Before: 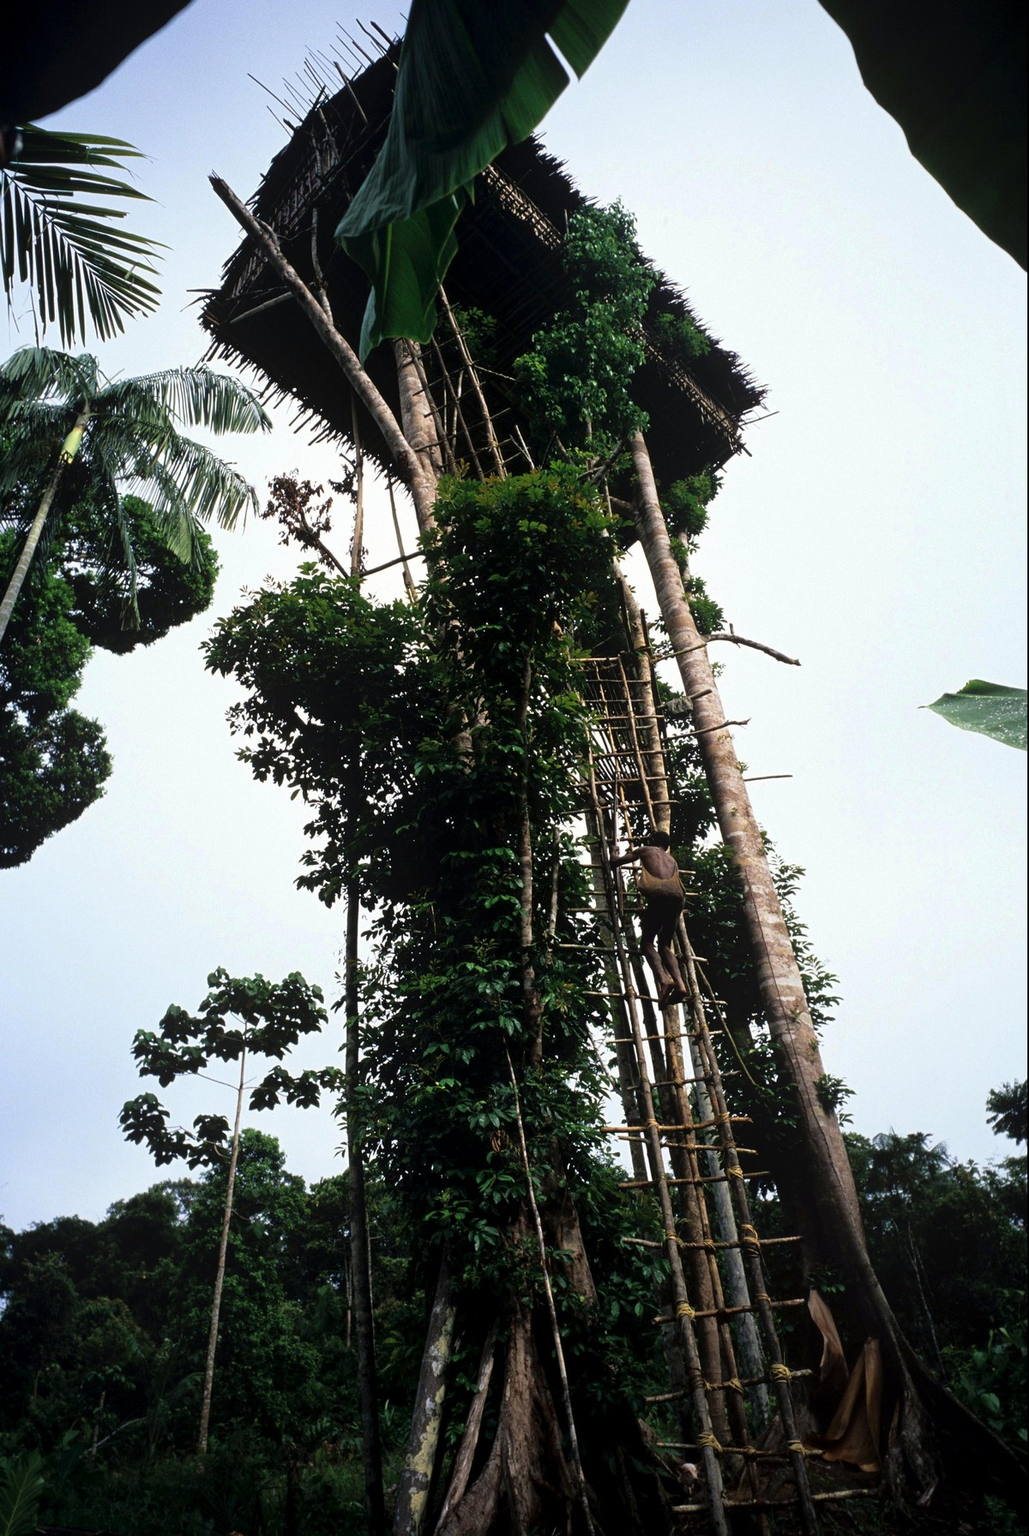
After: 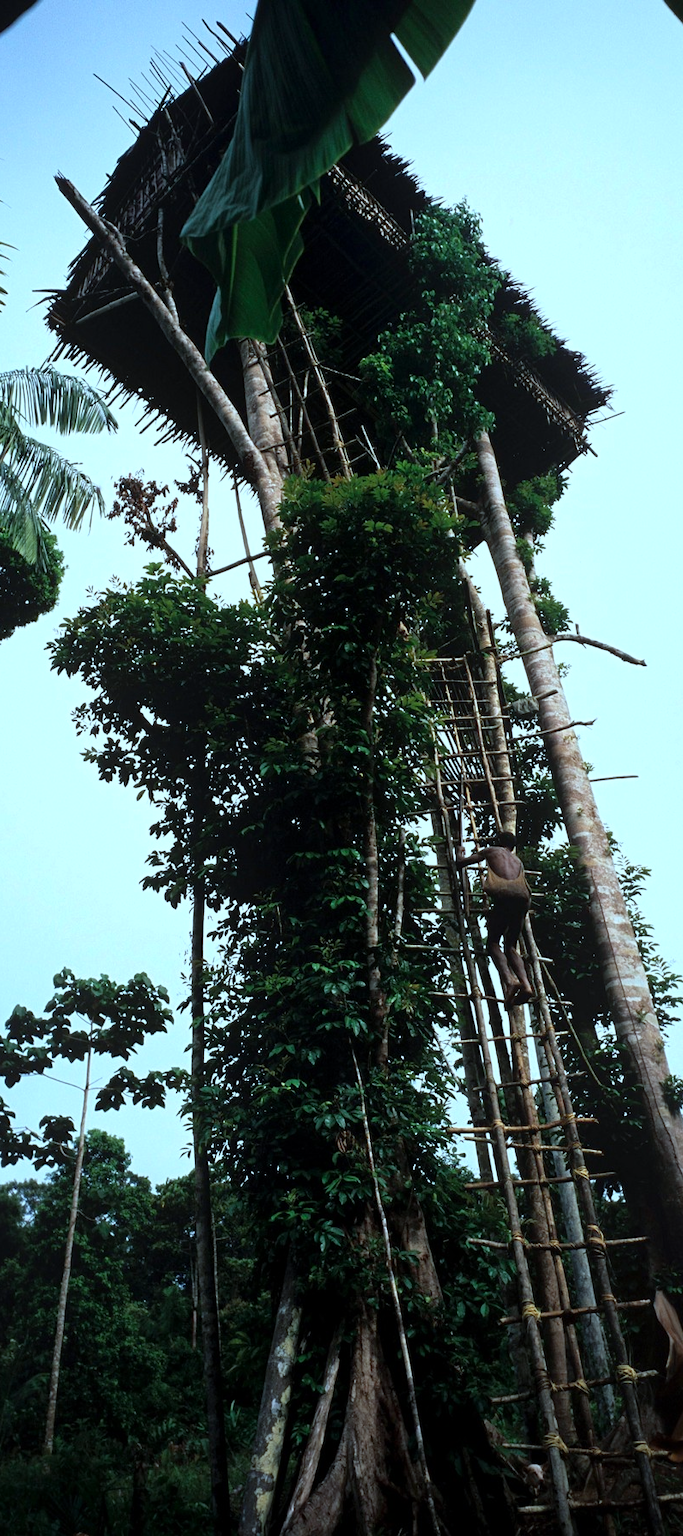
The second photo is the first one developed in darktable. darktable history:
crop and rotate: left 15.013%, right 18.495%
color correction: highlights a* -12.14, highlights b* -15.81
